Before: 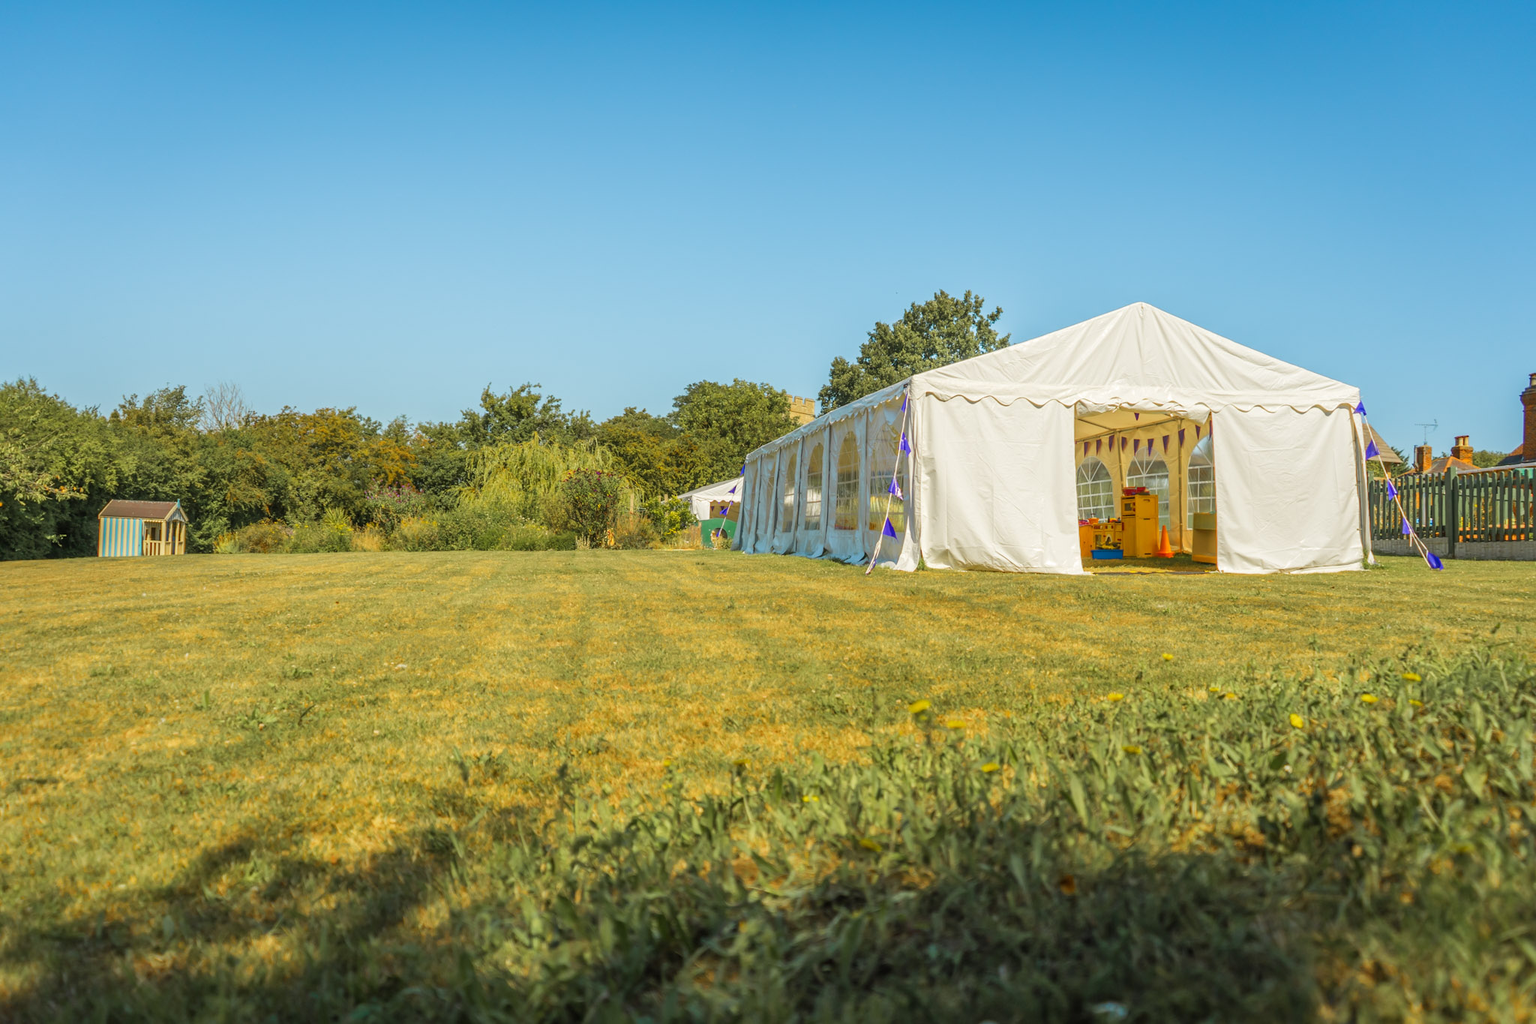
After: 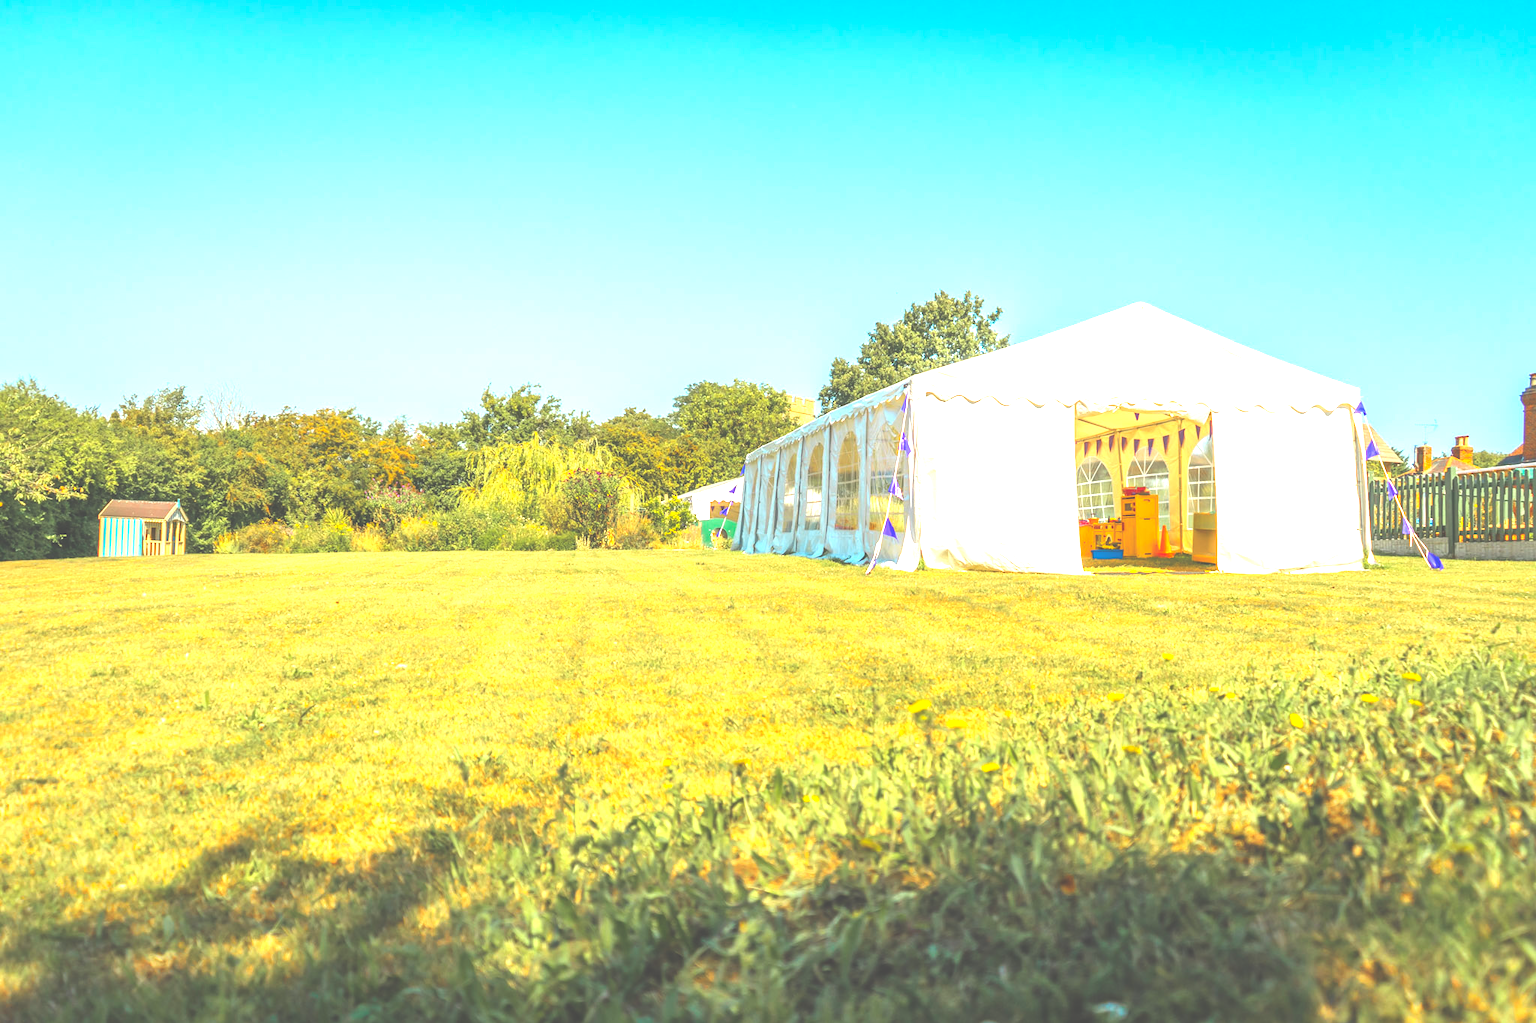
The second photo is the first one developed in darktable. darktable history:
exposure: black level correction -0.023, exposure 1.395 EV, compensate exposure bias true, compensate highlight preservation false
